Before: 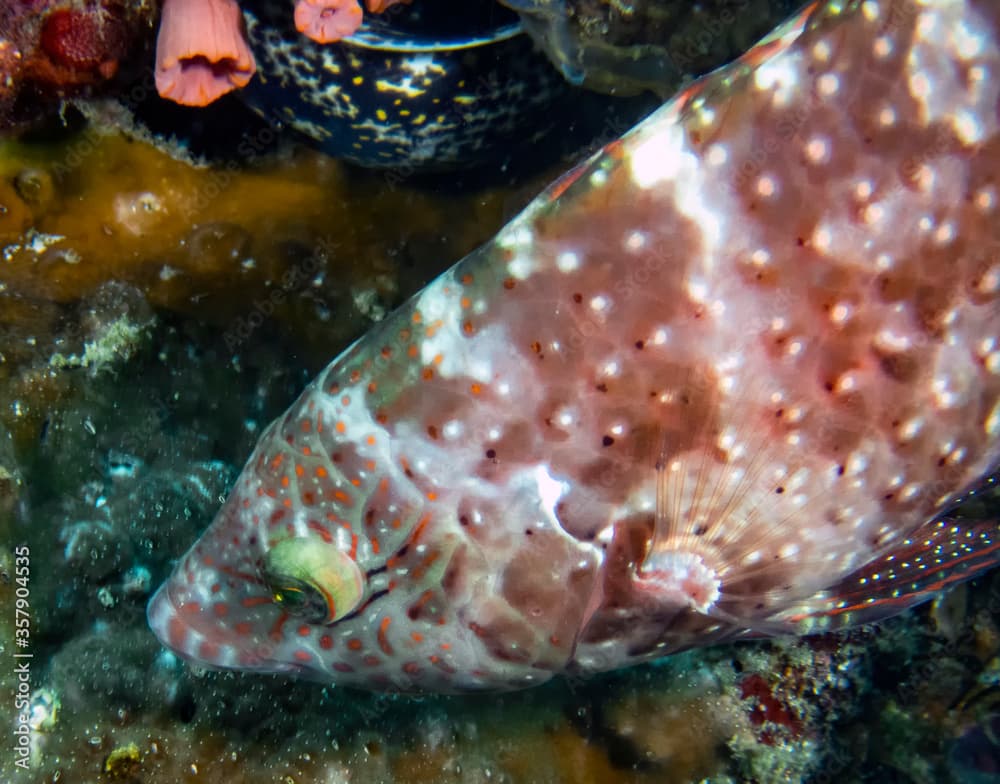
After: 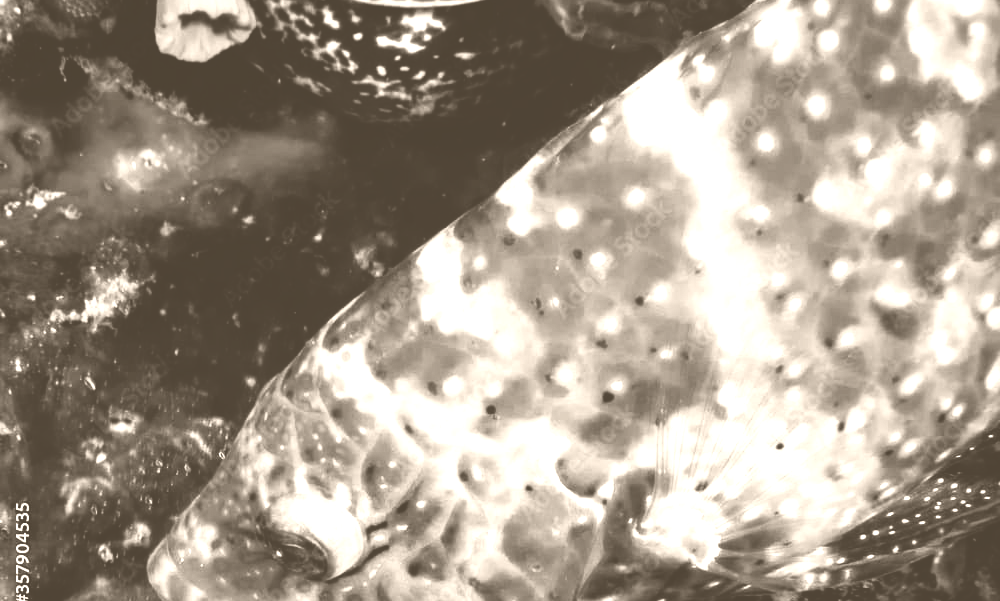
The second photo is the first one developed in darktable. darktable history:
crop: top 5.667%, bottom 17.637%
contrast brightness saturation: contrast 0.26, brightness 0.02, saturation 0.87
color balance: lift [1, 0.994, 1.002, 1.006], gamma [0.957, 1.081, 1.016, 0.919], gain [0.97, 0.972, 1.01, 1.028], input saturation 91.06%, output saturation 79.8%
colorize: hue 34.49°, saturation 35.33%, source mix 100%, version 1
filmic rgb: black relative exposure -7.65 EV, white relative exposure 4.56 EV, hardness 3.61, color science v6 (2022)
exposure: compensate highlight preservation false
